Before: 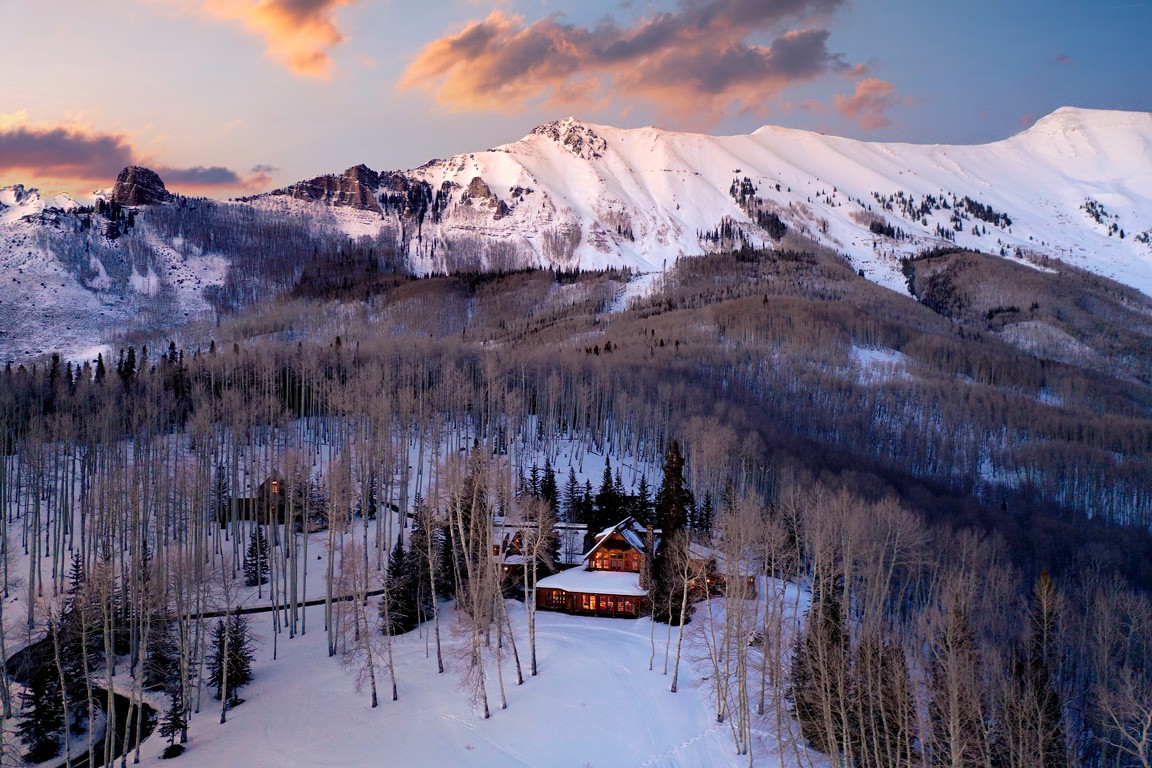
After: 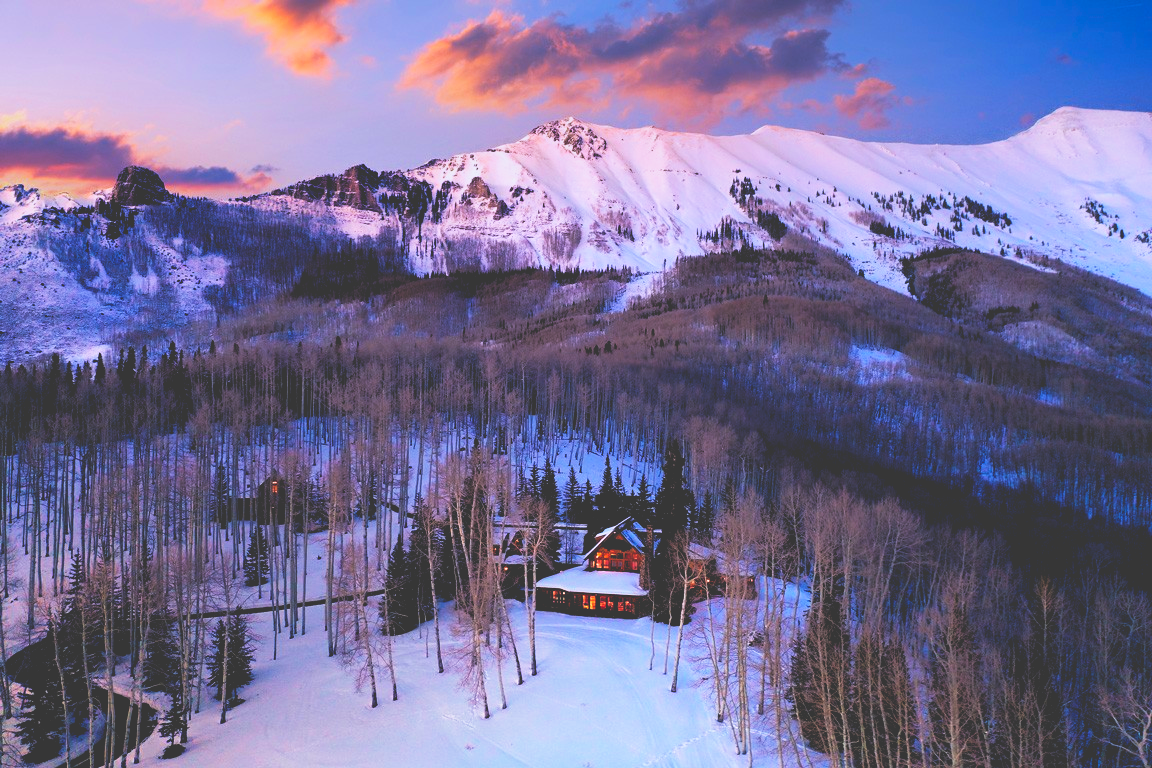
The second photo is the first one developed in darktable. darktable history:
bloom: size 13.65%, threshold 98.39%, strength 4.82%
color balance rgb: perceptual saturation grading › global saturation 20%, global vibrance 20%
rgb levels: preserve colors sum RGB, levels [[0.038, 0.433, 0.934], [0, 0.5, 1], [0, 0.5, 1]]
graduated density: hue 238.83°, saturation 50%
base curve: curves: ch0 [(0, 0.036) (0.007, 0.037) (0.604, 0.887) (1, 1)], preserve colors none
